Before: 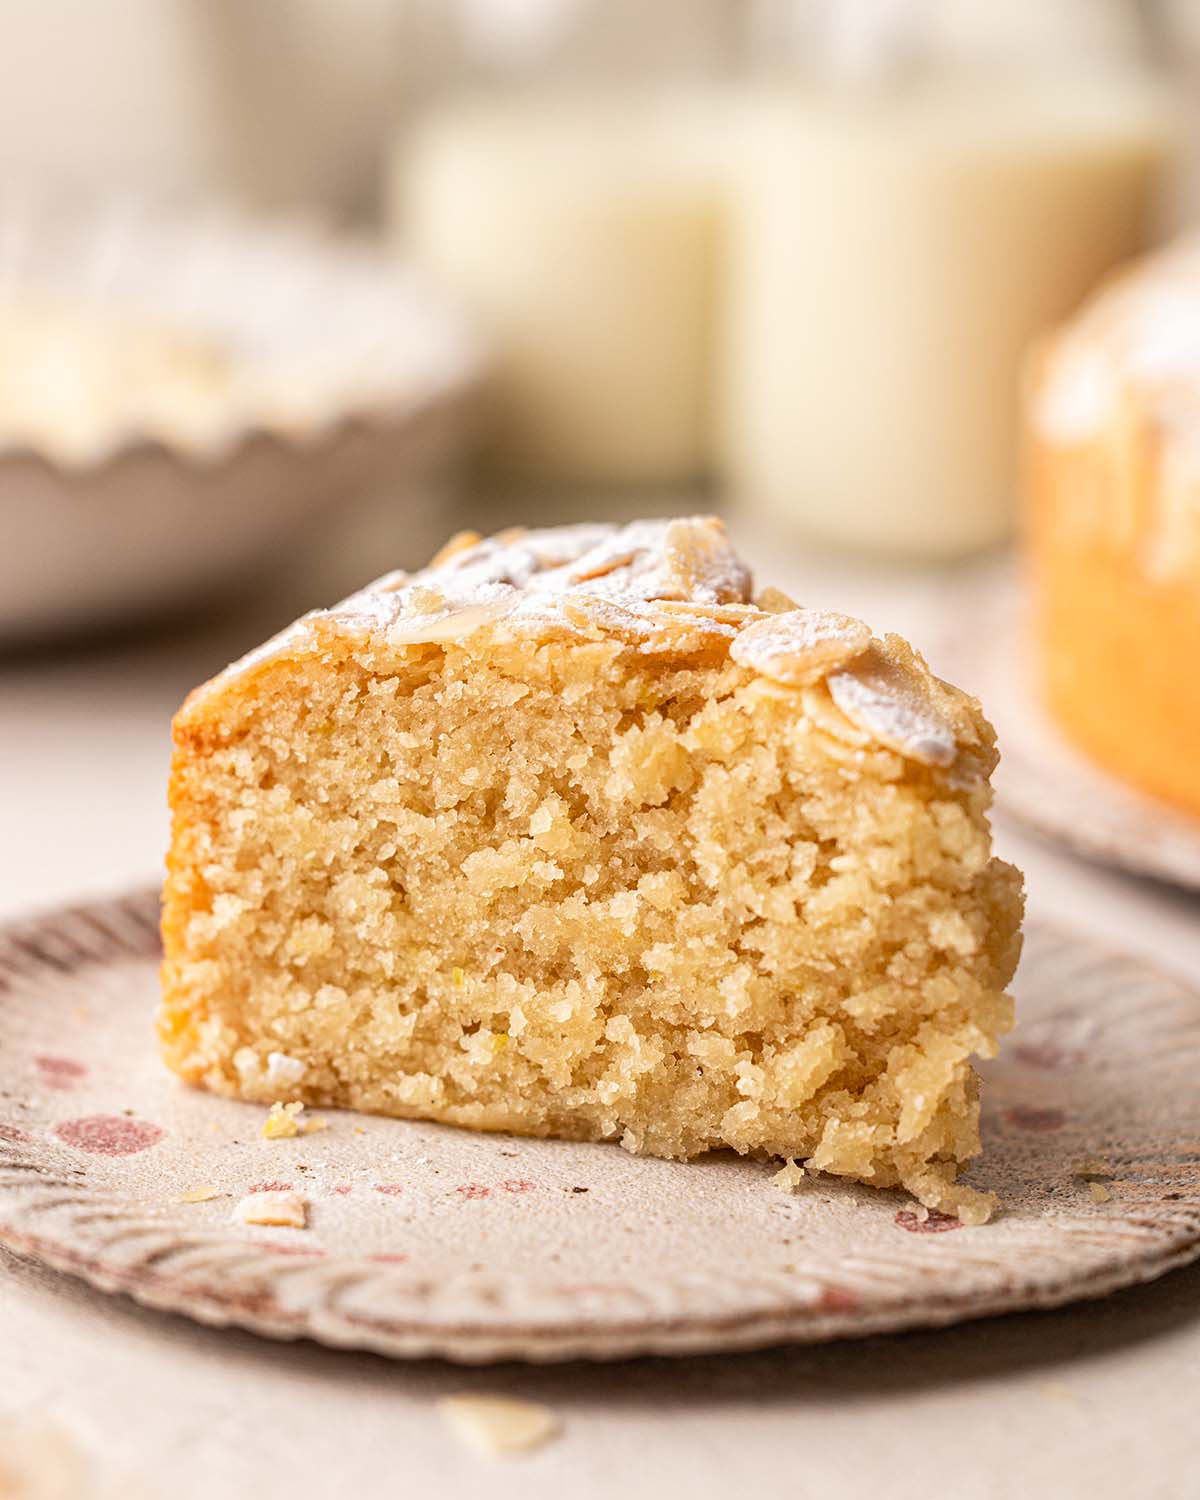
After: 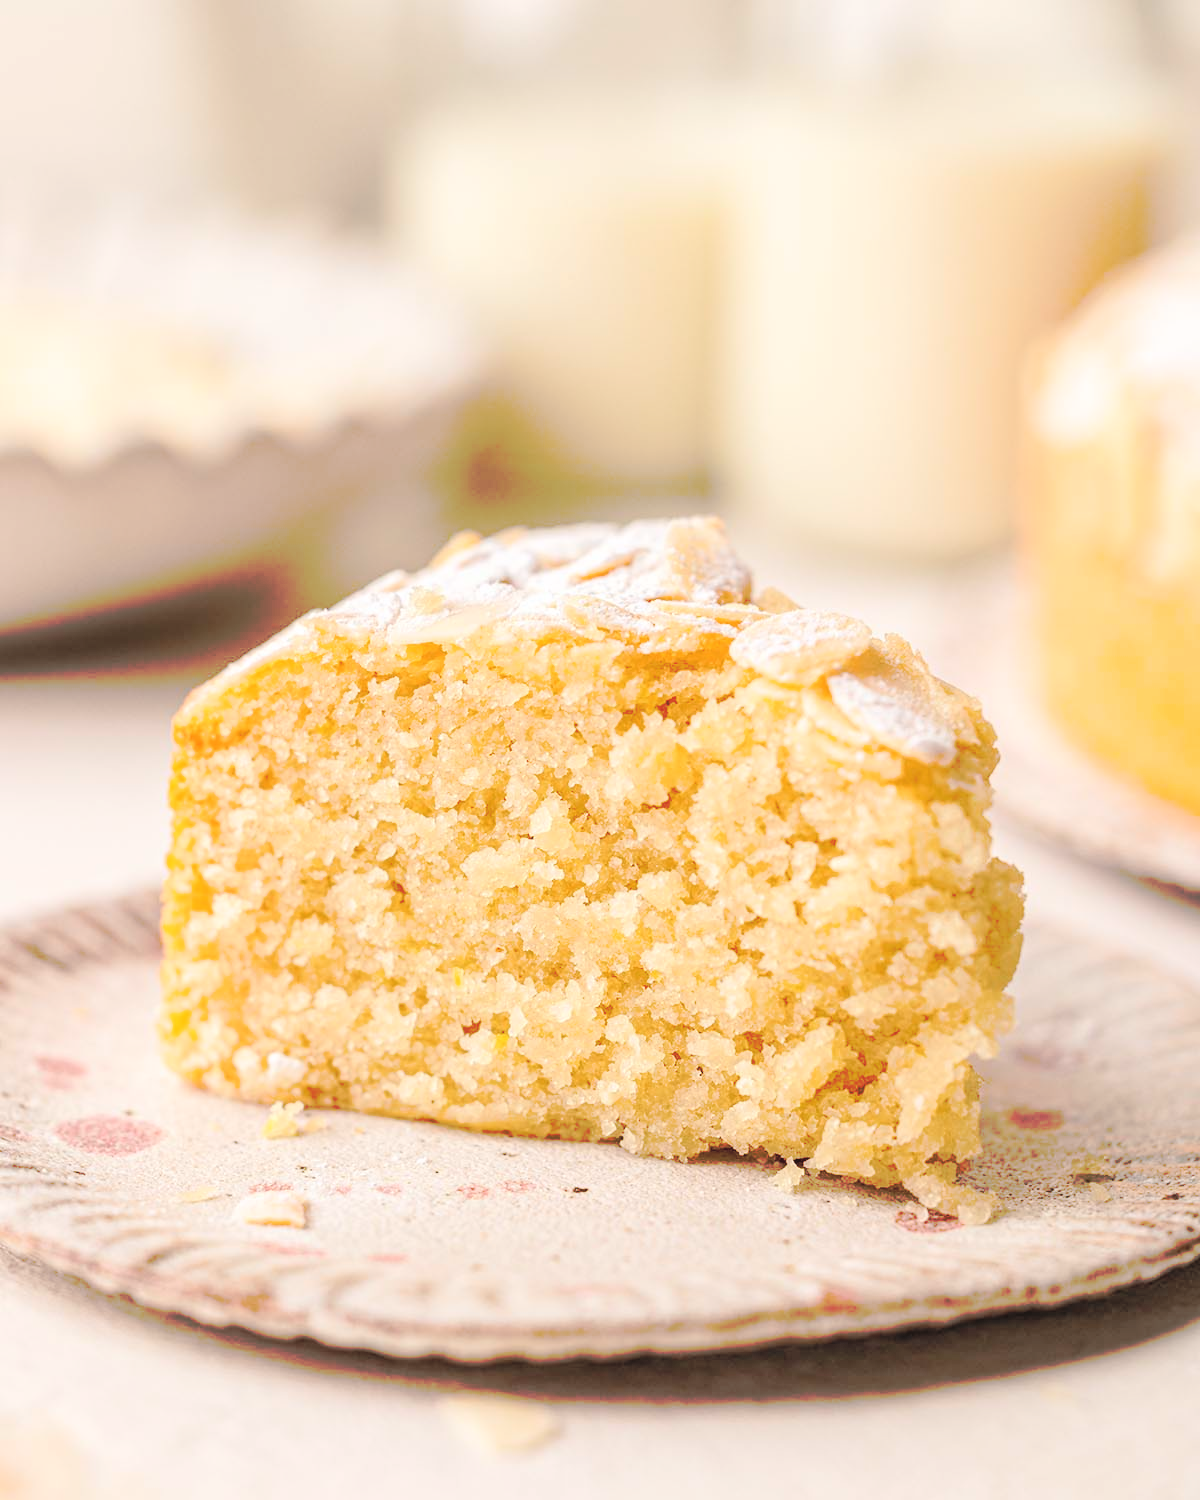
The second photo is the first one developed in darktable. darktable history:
tone curve: curves: ch0 [(0, 0) (0.003, 0.003) (0.011, 0.011) (0.025, 0.024) (0.044, 0.043) (0.069, 0.067) (0.1, 0.096) (0.136, 0.131) (0.177, 0.171) (0.224, 0.217) (0.277, 0.267) (0.335, 0.324) (0.399, 0.385) (0.468, 0.452) (0.543, 0.632) (0.623, 0.697) (0.709, 0.766) (0.801, 0.839) (0.898, 0.917) (1, 1)], preserve colors none
tone equalizer: on, module defaults
contrast brightness saturation: brightness 0.28
